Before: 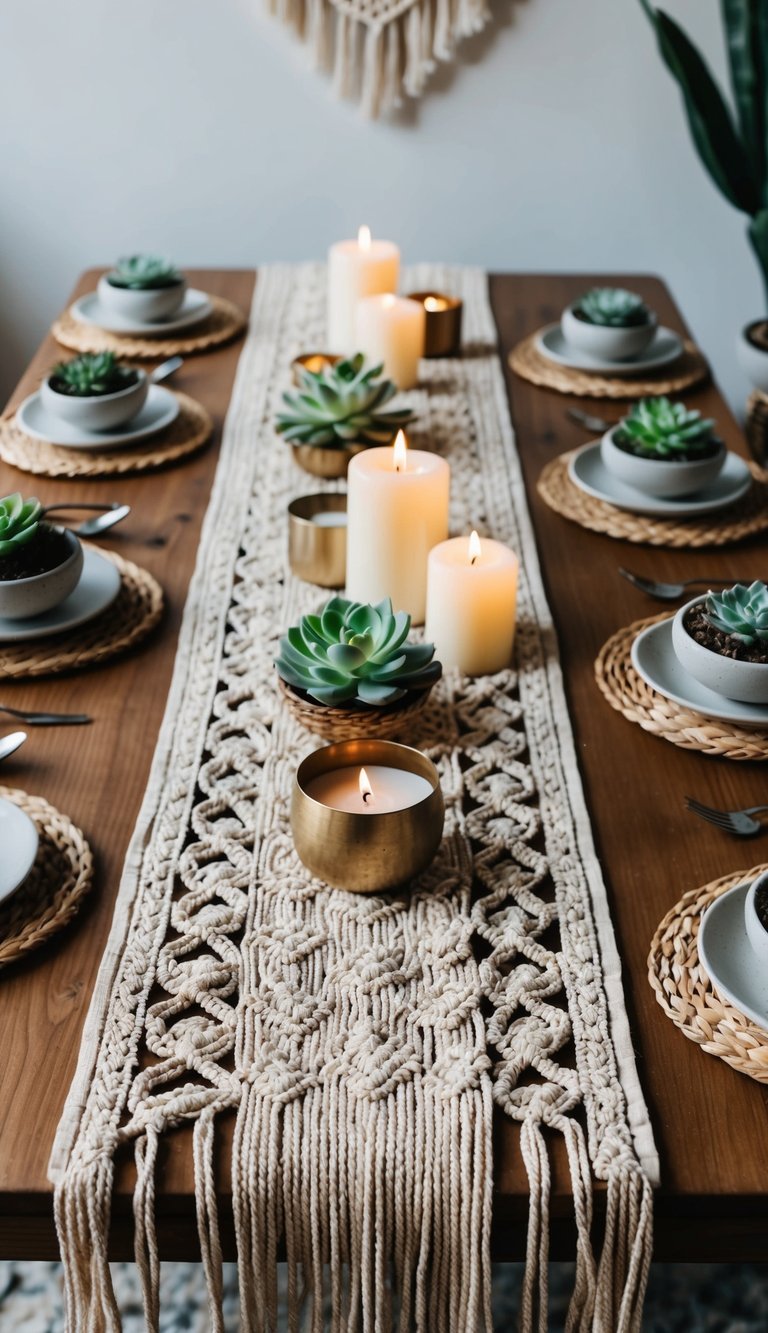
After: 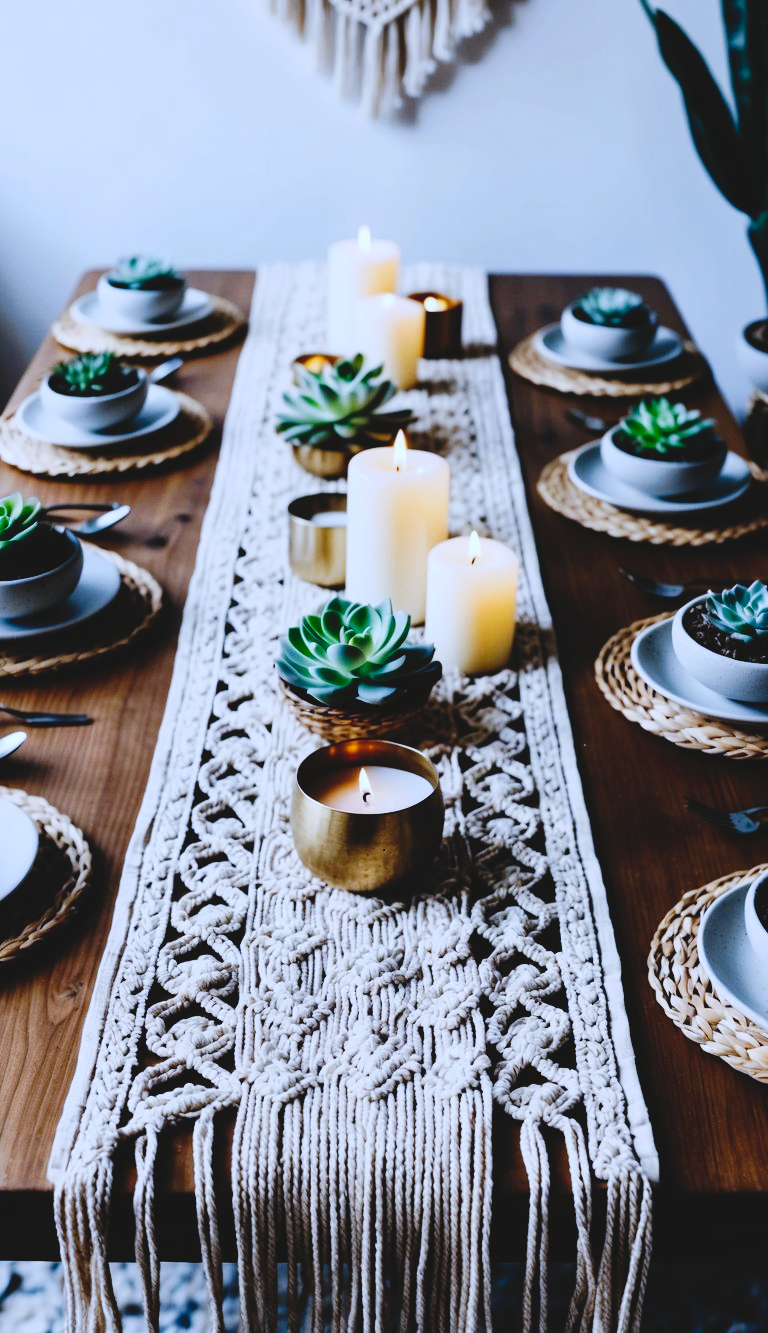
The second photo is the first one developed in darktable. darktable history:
white balance: red 0.871, blue 1.249
tone curve: curves: ch0 [(0, 0) (0.003, 0.075) (0.011, 0.079) (0.025, 0.079) (0.044, 0.082) (0.069, 0.085) (0.1, 0.089) (0.136, 0.096) (0.177, 0.105) (0.224, 0.14) (0.277, 0.202) (0.335, 0.304) (0.399, 0.417) (0.468, 0.521) (0.543, 0.636) (0.623, 0.726) (0.709, 0.801) (0.801, 0.878) (0.898, 0.927) (1, 1)], preserve colors none
